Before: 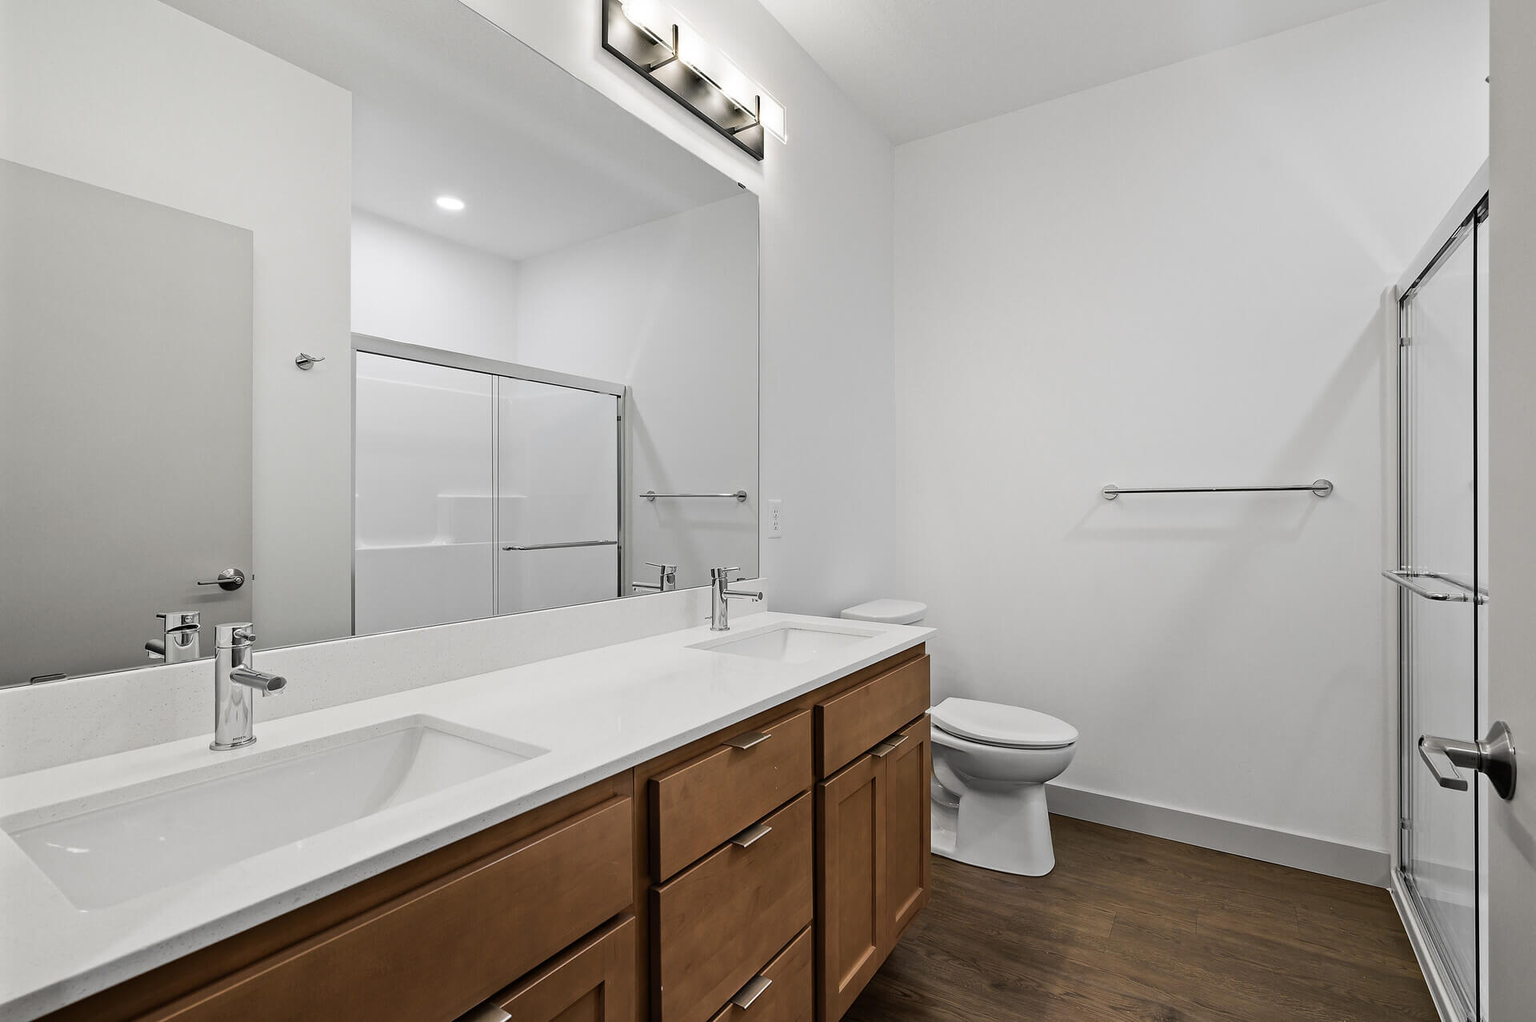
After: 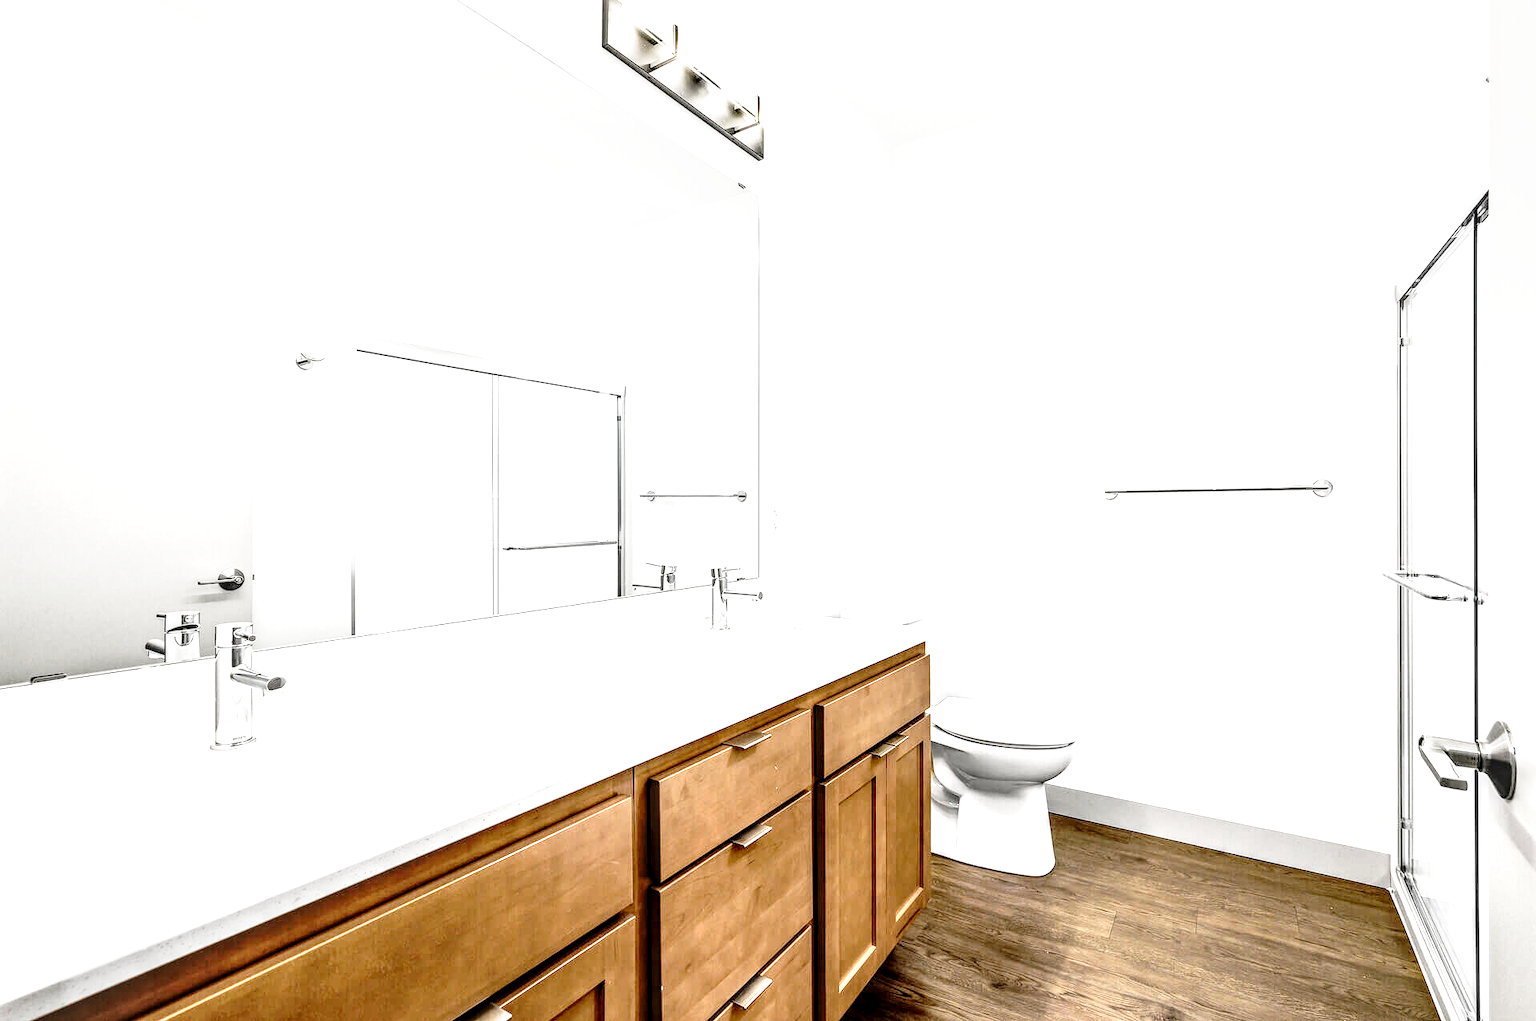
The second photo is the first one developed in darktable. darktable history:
local contrast: highlights 5%, shadows 3%, detail 182%
exposure: black level correction 0.001, exposure 1.319 EV, compensate exposure bias true, compensate highlight preservation false
base curve: curves: ch0 [(0, 0) (0.032, 0.037) (0.105, 0.228) (0.435, 0.76) (0.856, 0.983) (1, 1)], preserve colors none
